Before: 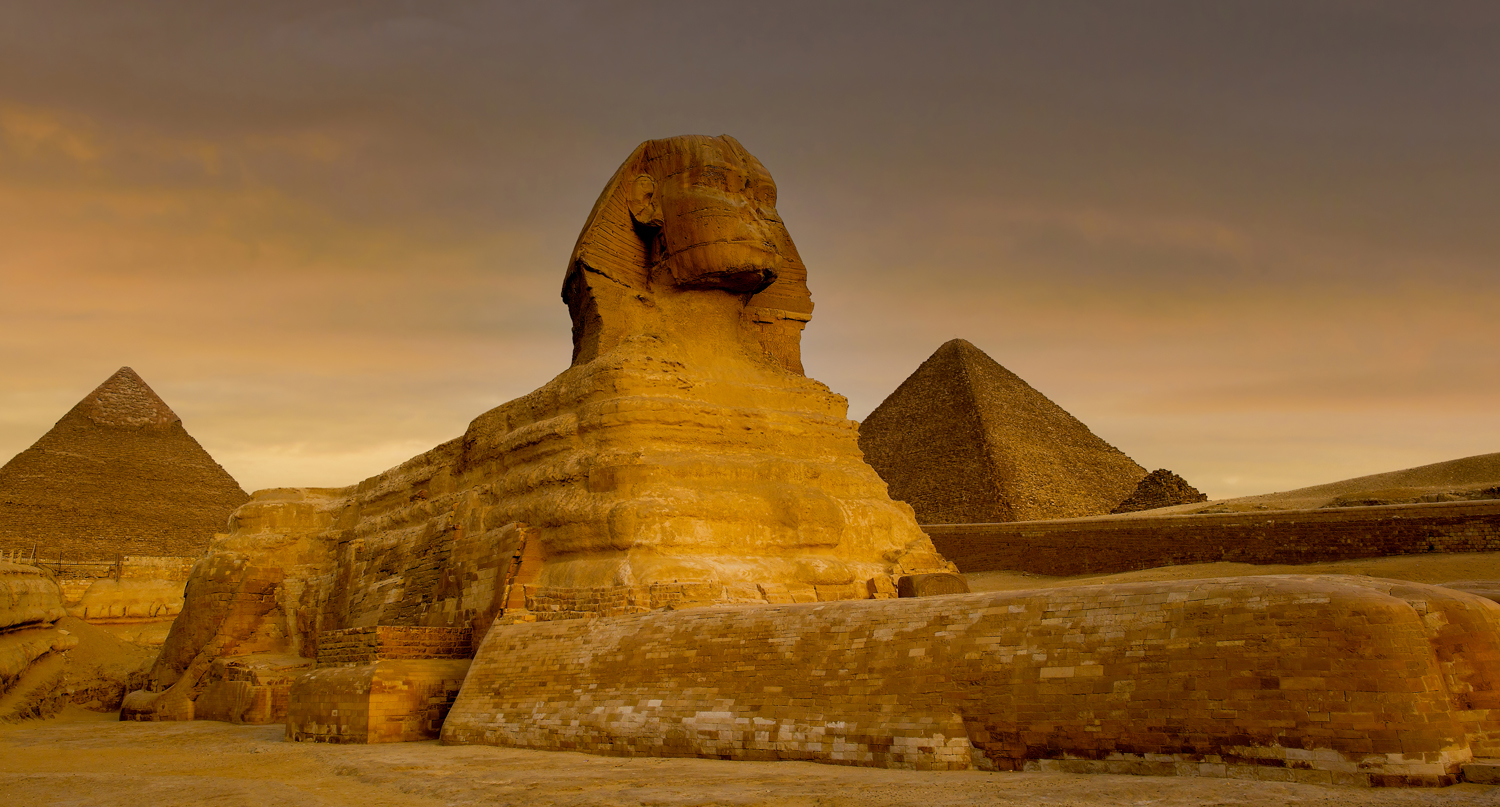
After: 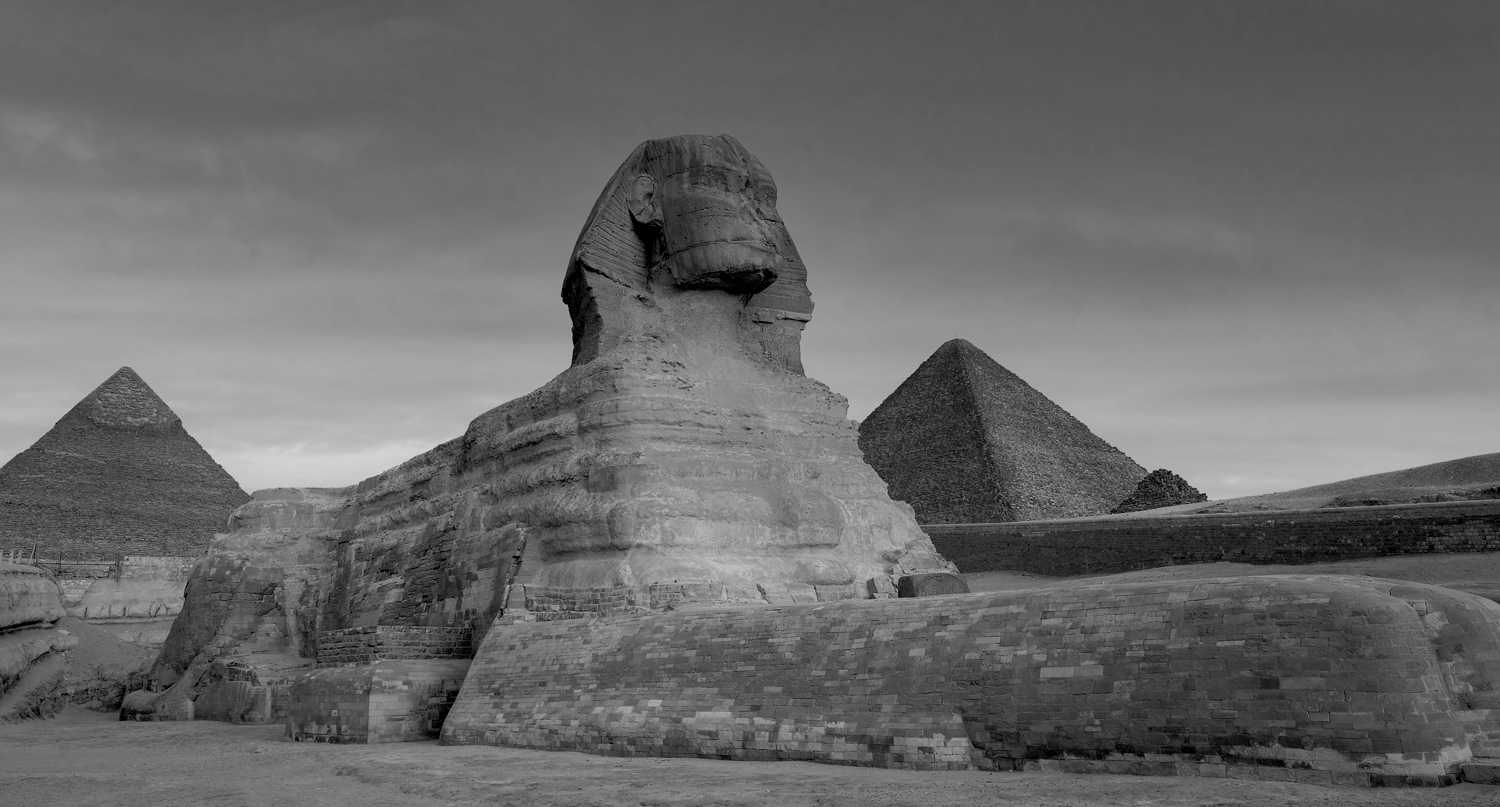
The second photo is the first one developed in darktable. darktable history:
monochrome: a 1.94, b -0.638
local contrast: highlights 100%, shadows 100%, detail 120%, midtone range 0.2
